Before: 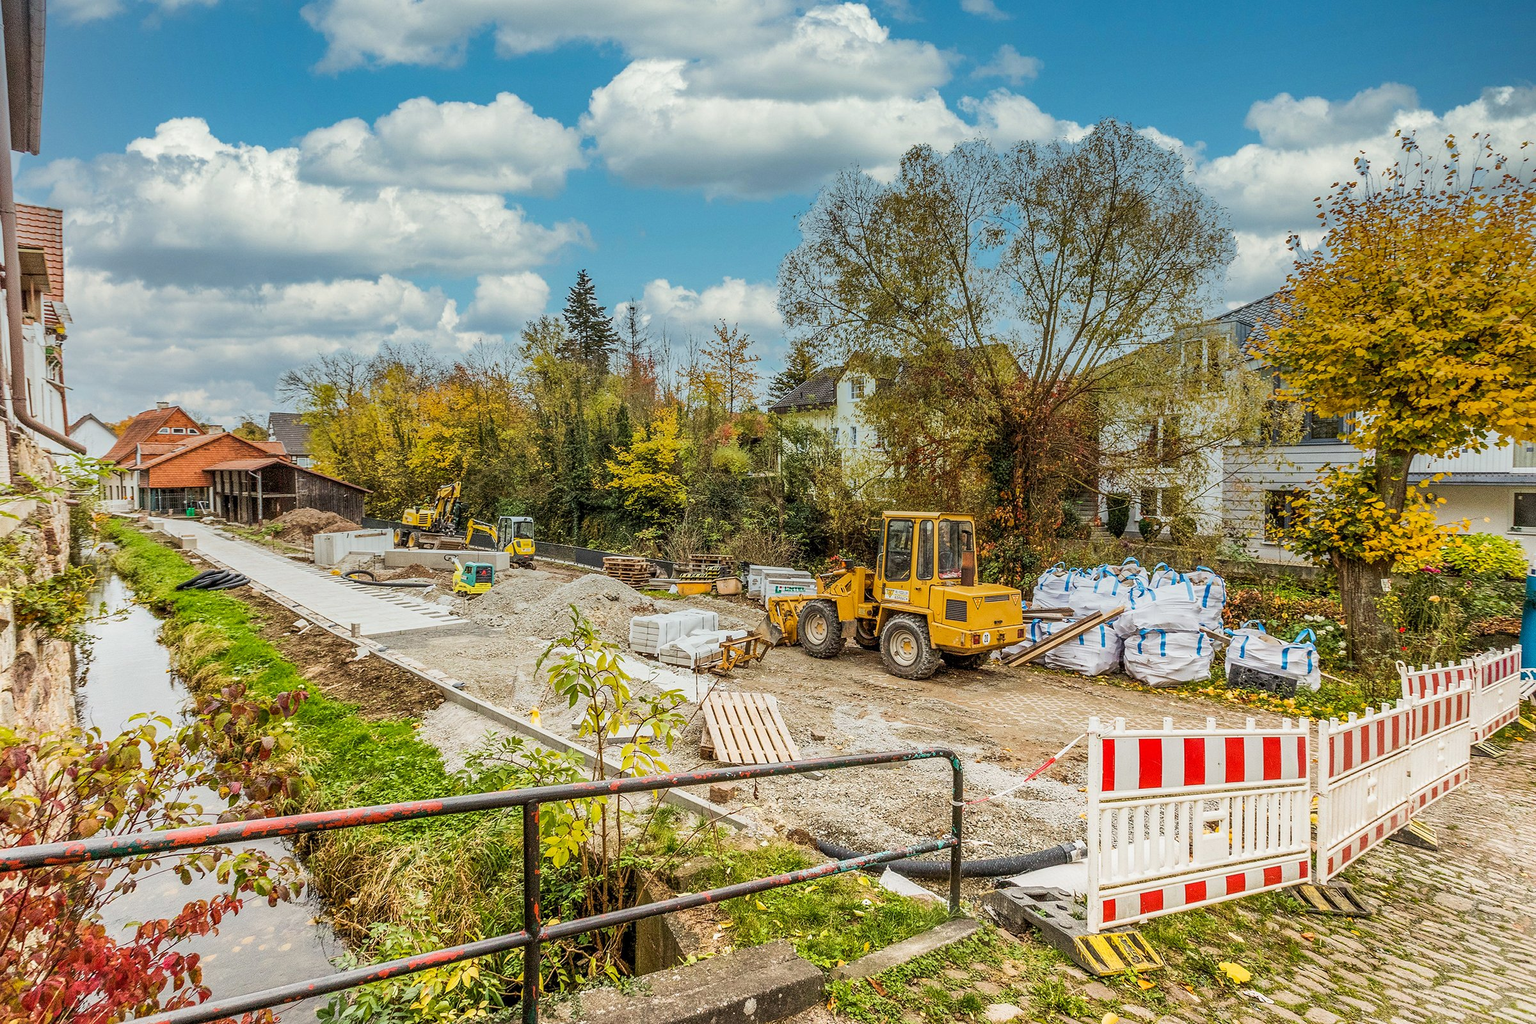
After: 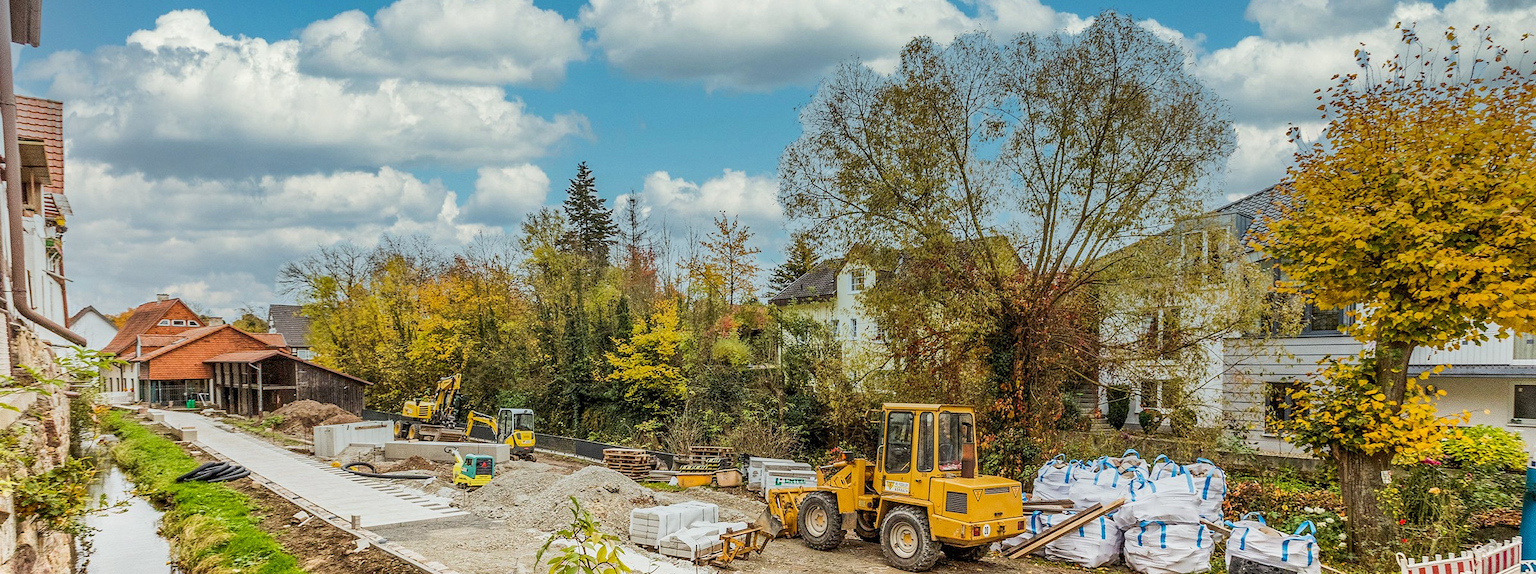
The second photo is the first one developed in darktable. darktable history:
crop and rotate: top 10.605%, bottom 33.274%
exposure: compensate highlight preservation false
